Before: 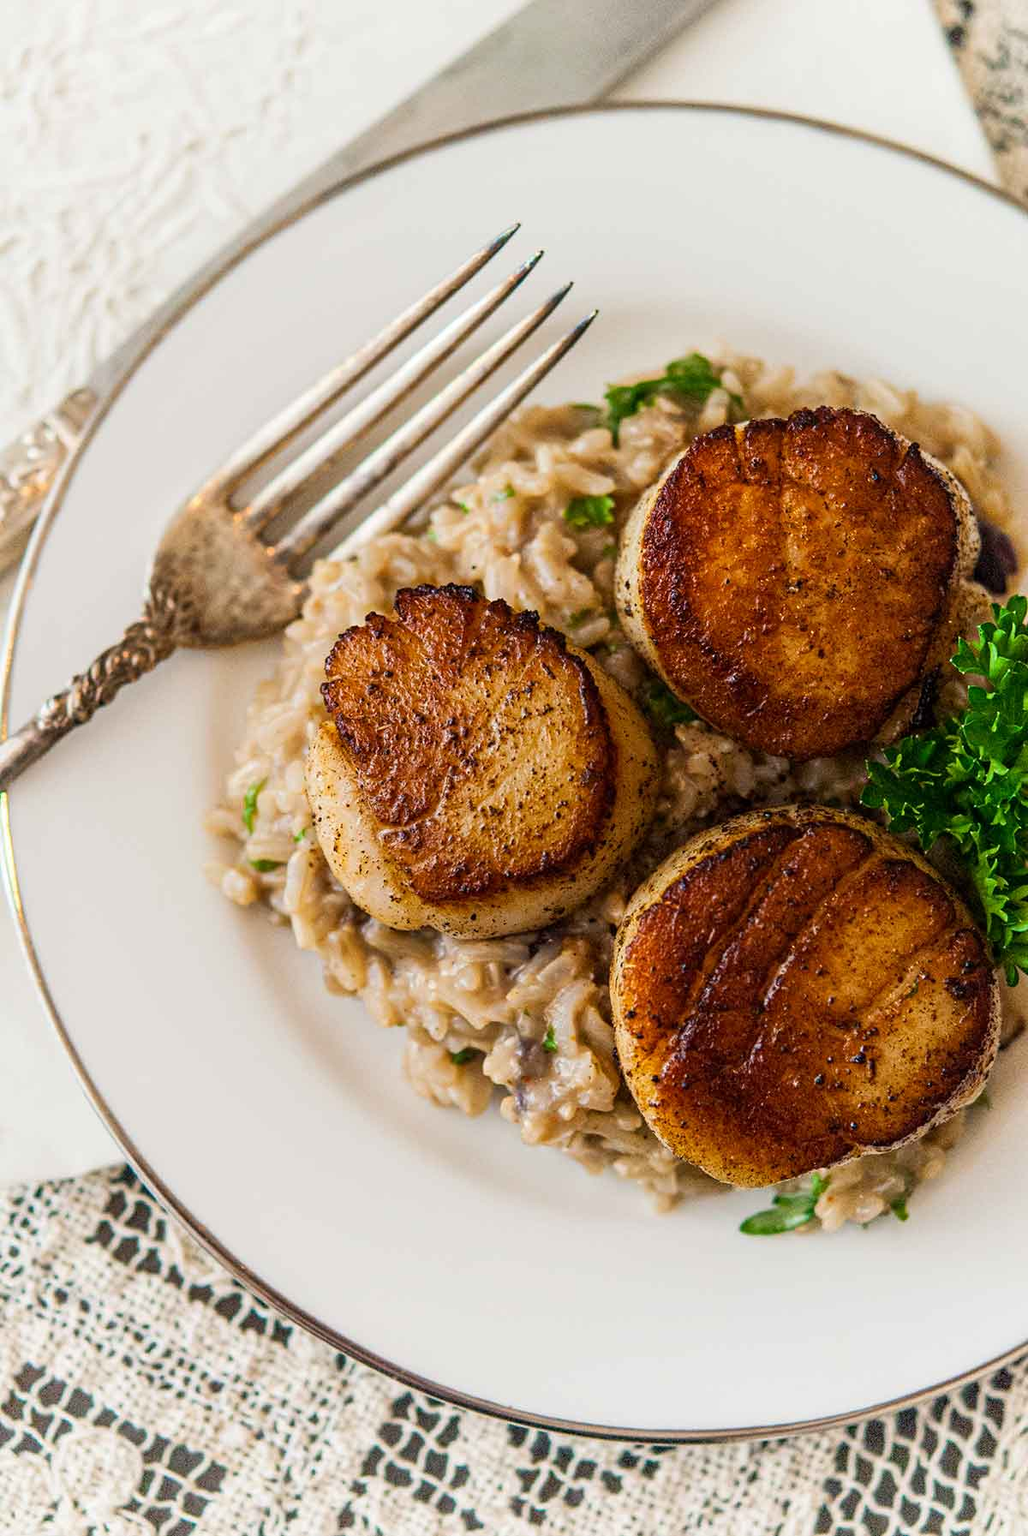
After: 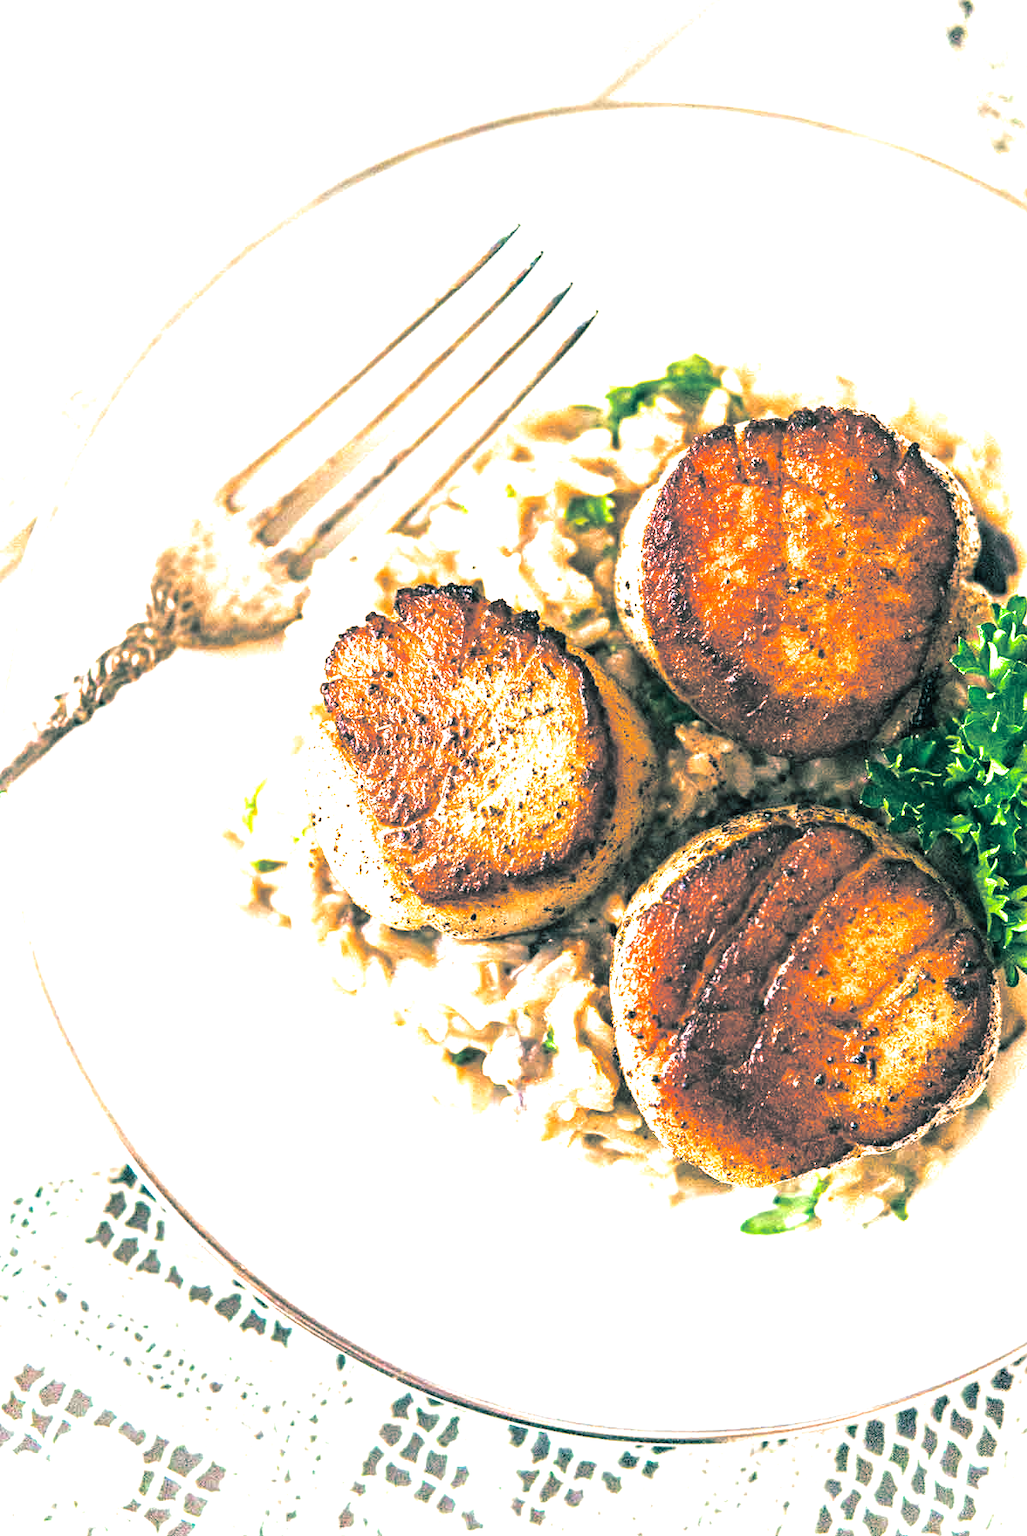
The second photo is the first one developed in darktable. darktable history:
exposure: black level correction 0, exposure 1.9 EV, compensate highlight preservation false
split-toning: shadows › hue 186.43°, highlights › hue 49.29°, compress 30.29%
